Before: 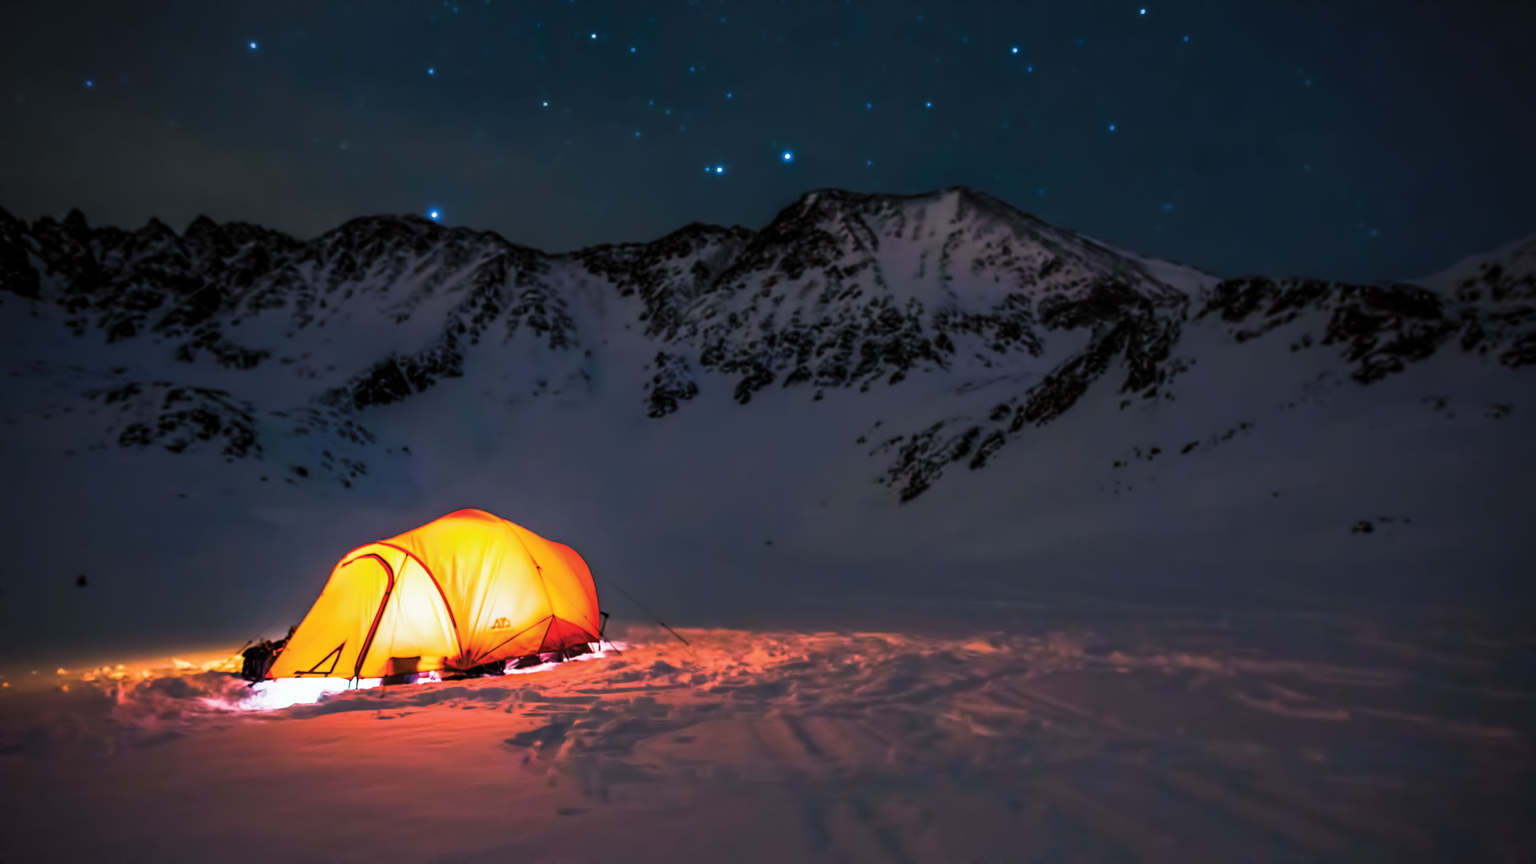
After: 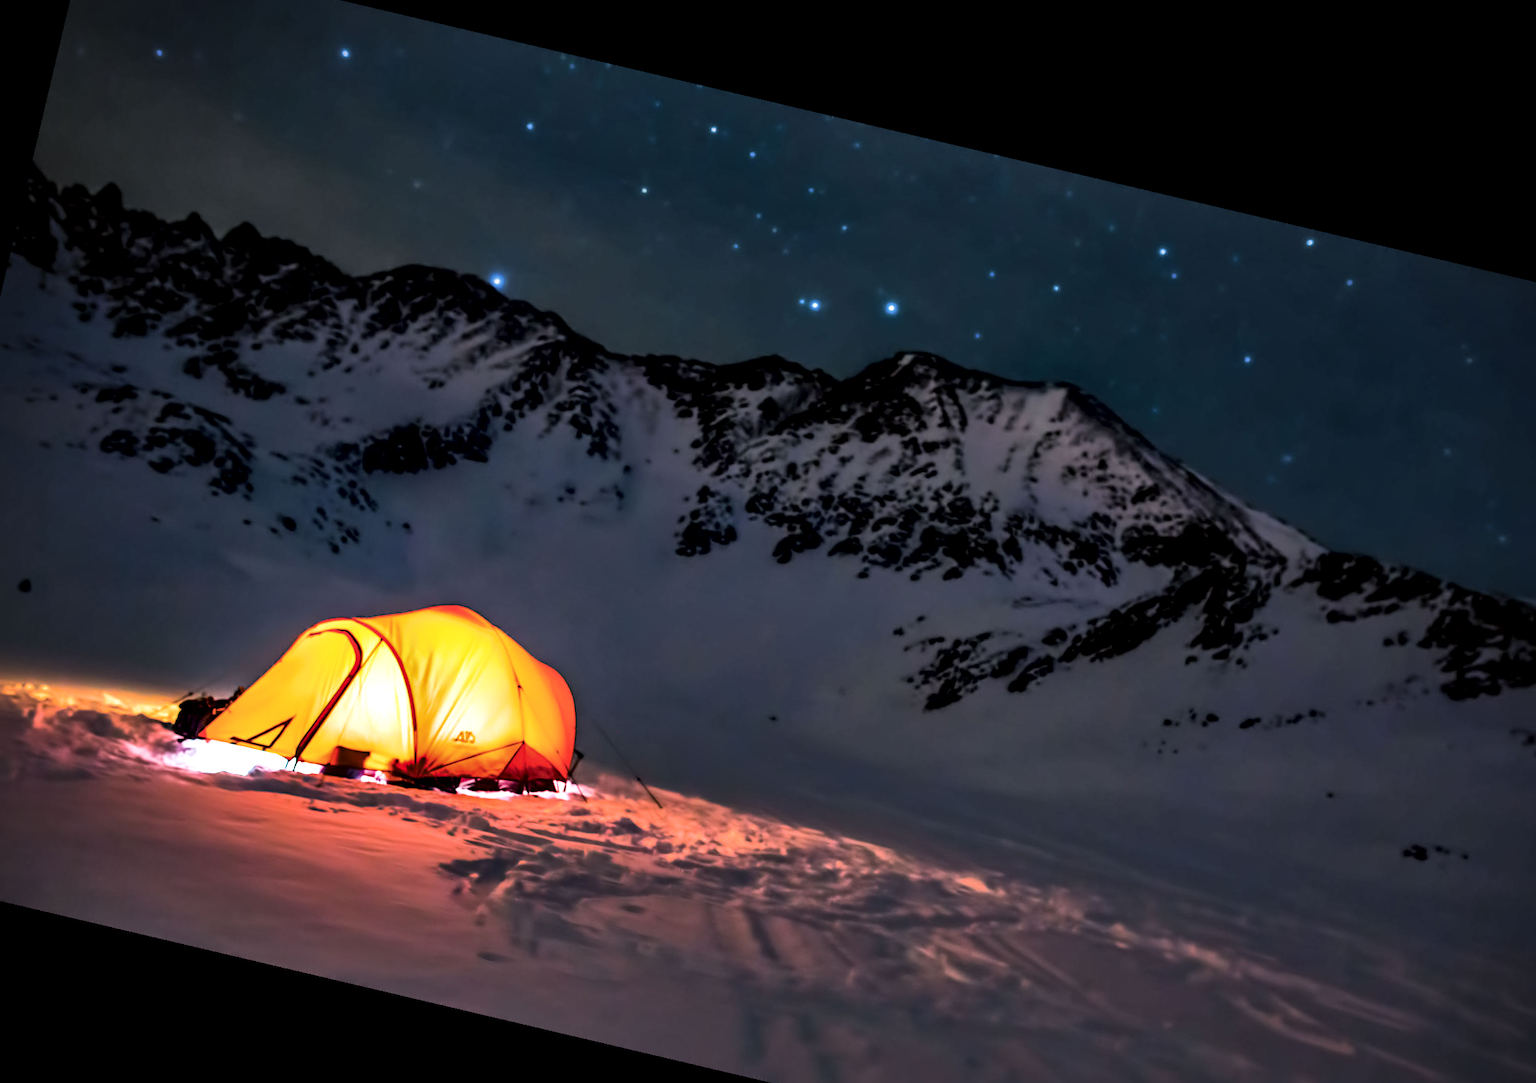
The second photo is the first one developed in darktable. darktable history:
crop and rotate: left 7.196%, top 4.574%, right 10.605%, bottom 13.178%
rotate and perspective: rotation 13.27°, automatic cropping off
local contrast: mode bilateral grid, contrast 70, coarseness 75, detail 180%, midtone range 0.2
